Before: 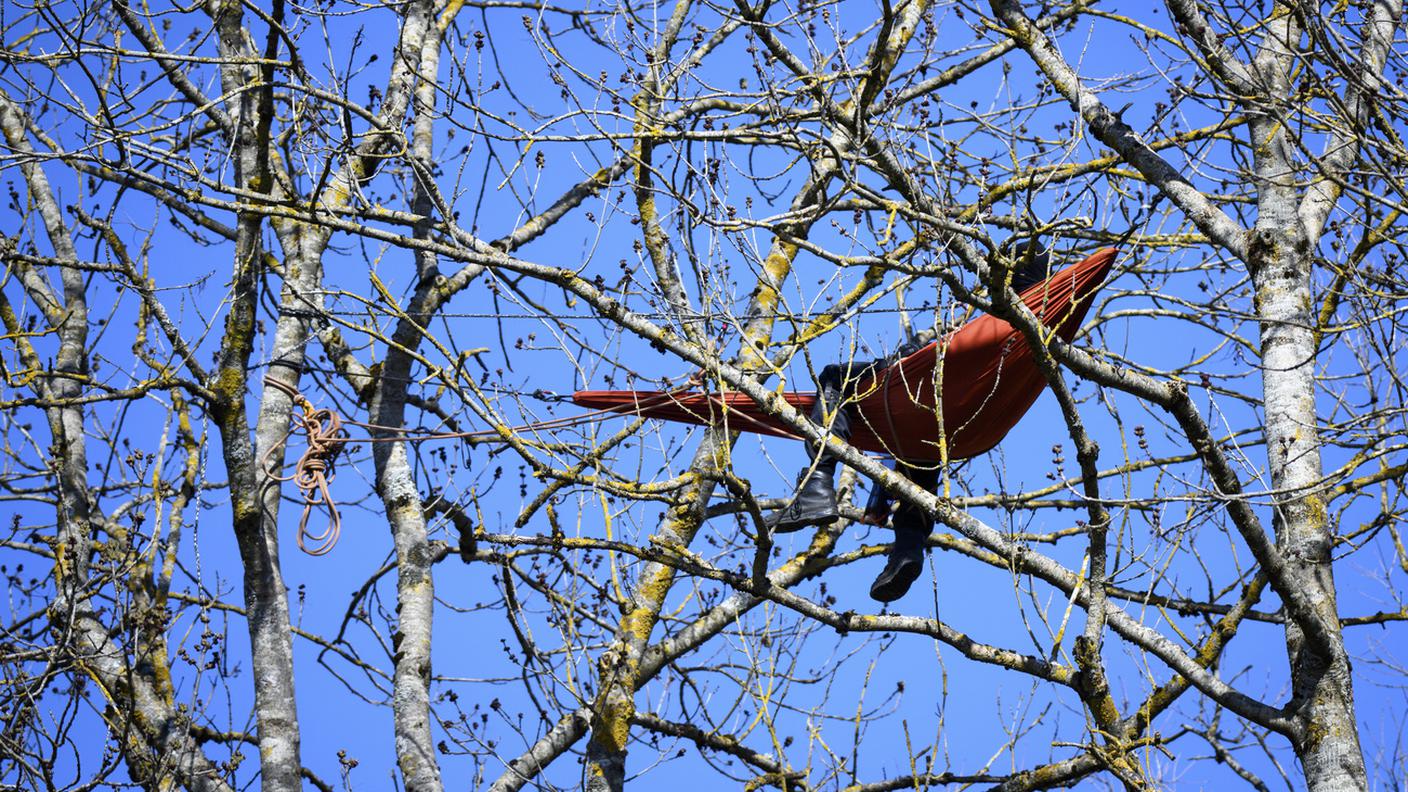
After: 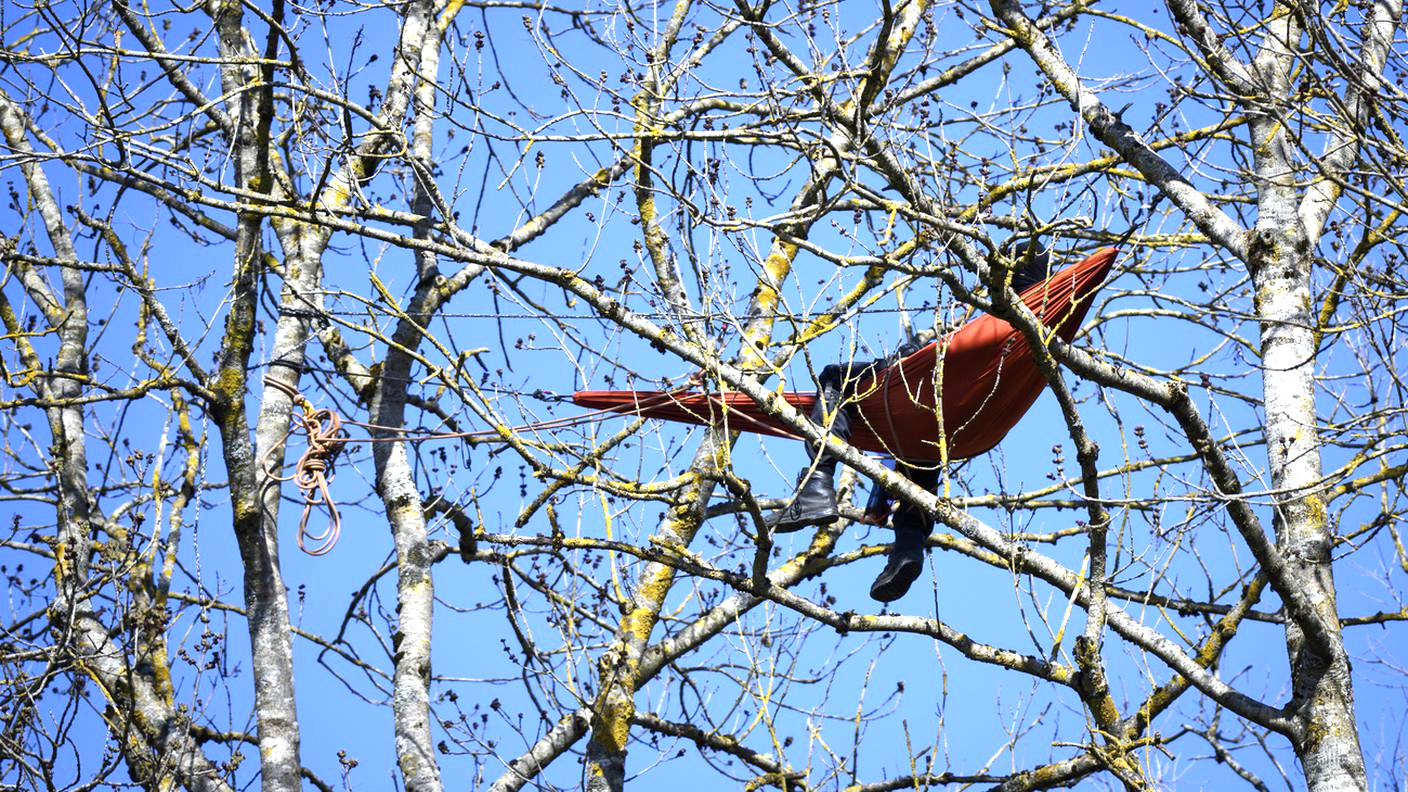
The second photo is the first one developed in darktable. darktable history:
exposure: exposure 0.663 EV, compensate highlight preservation false
